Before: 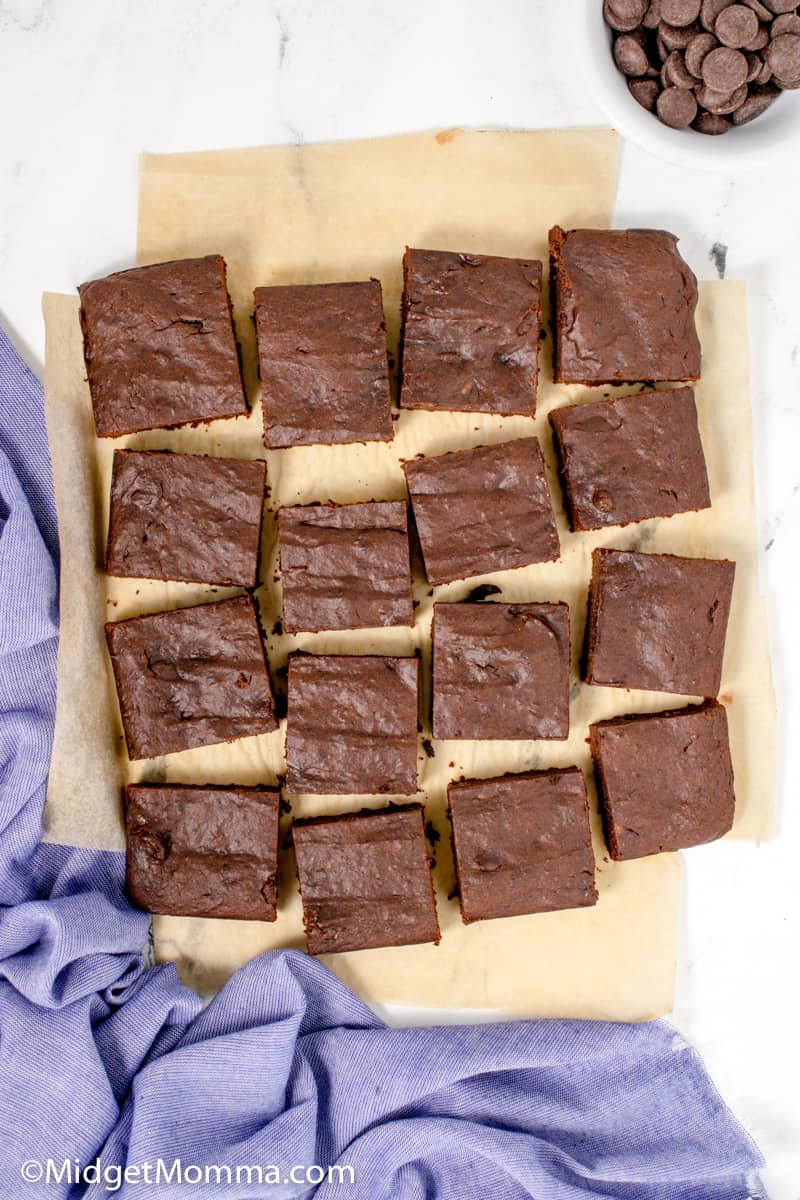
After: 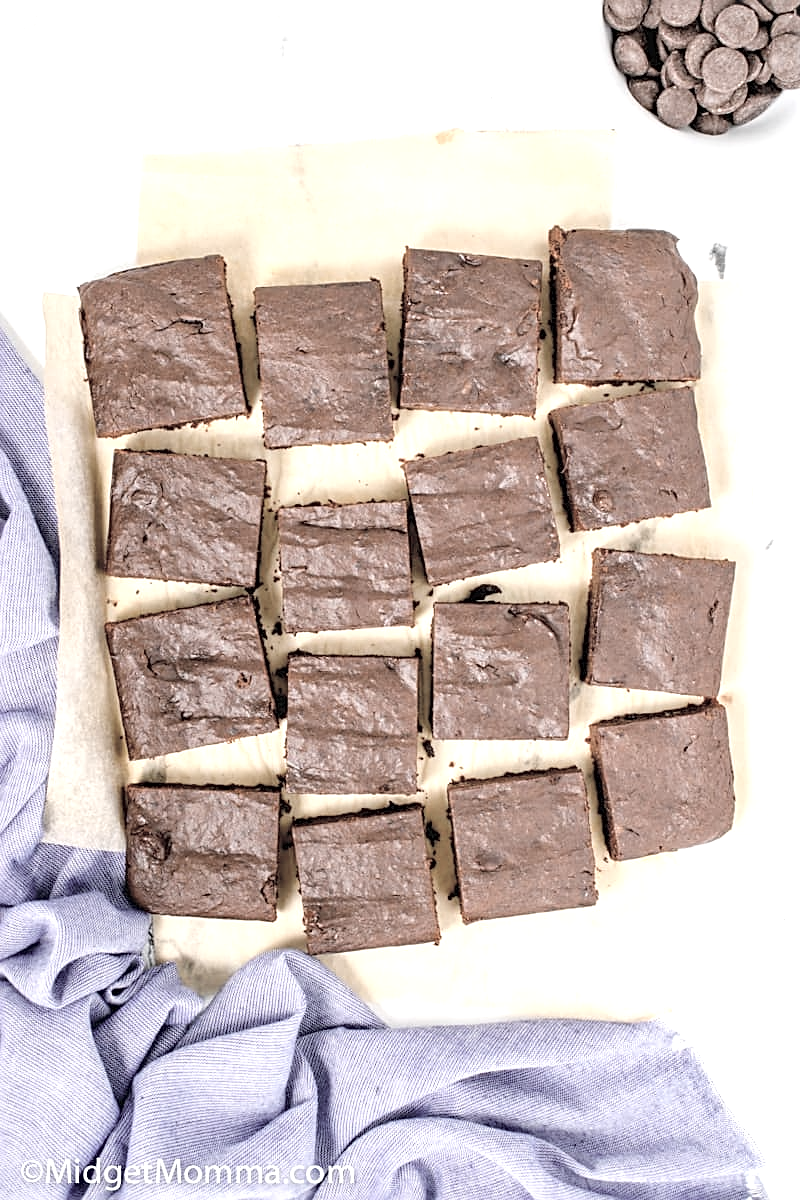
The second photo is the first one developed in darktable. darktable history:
exposure: black level correction 0, exposure 0.701 EV, compensate exposure bias true, compensate highlight preservation false
contrast brightness saturation: brightness 0.187, saturation -0.52
sharpen: on, module defaults
